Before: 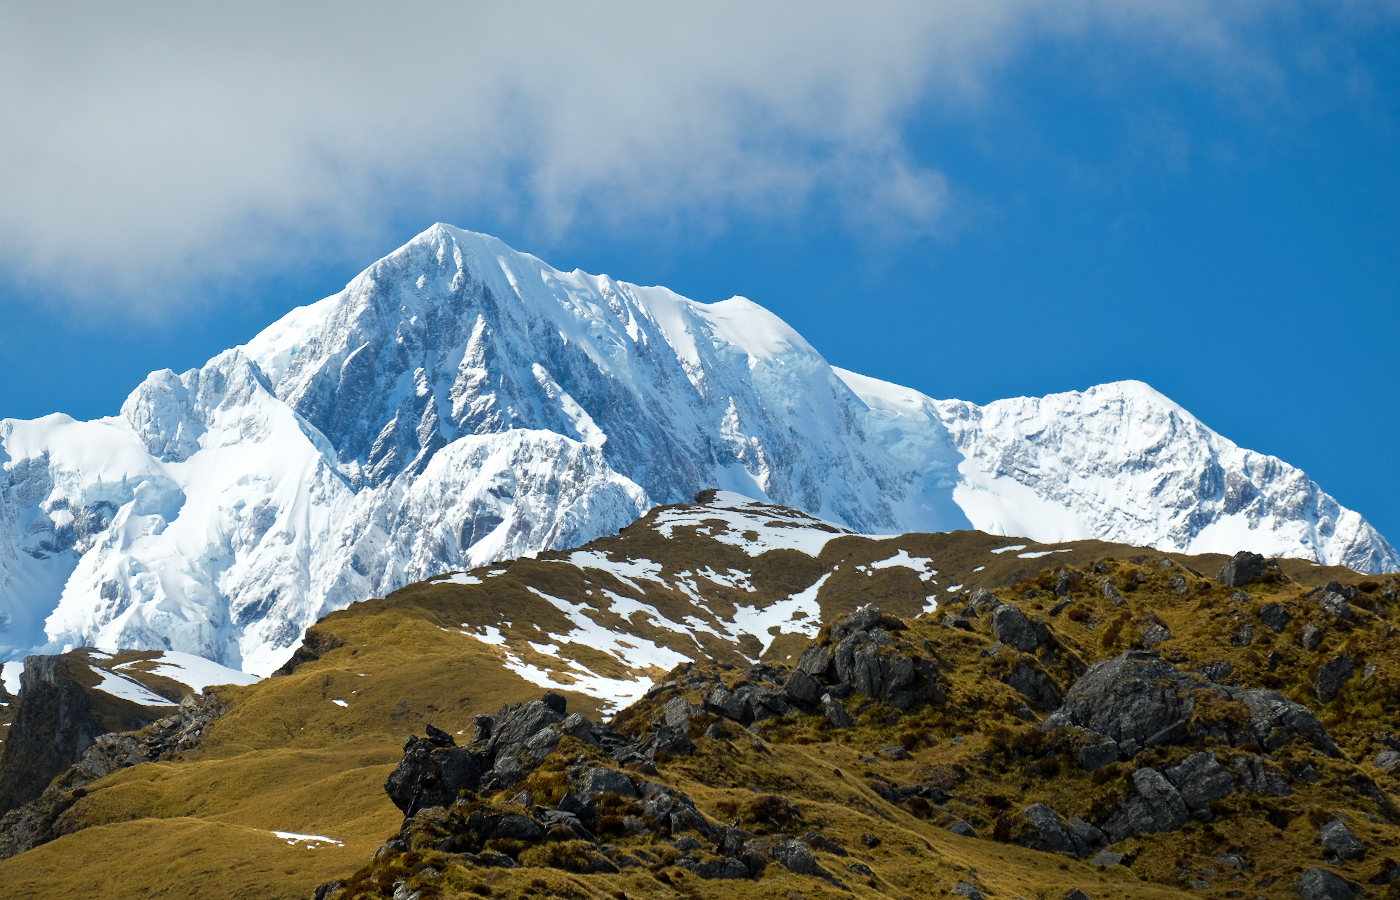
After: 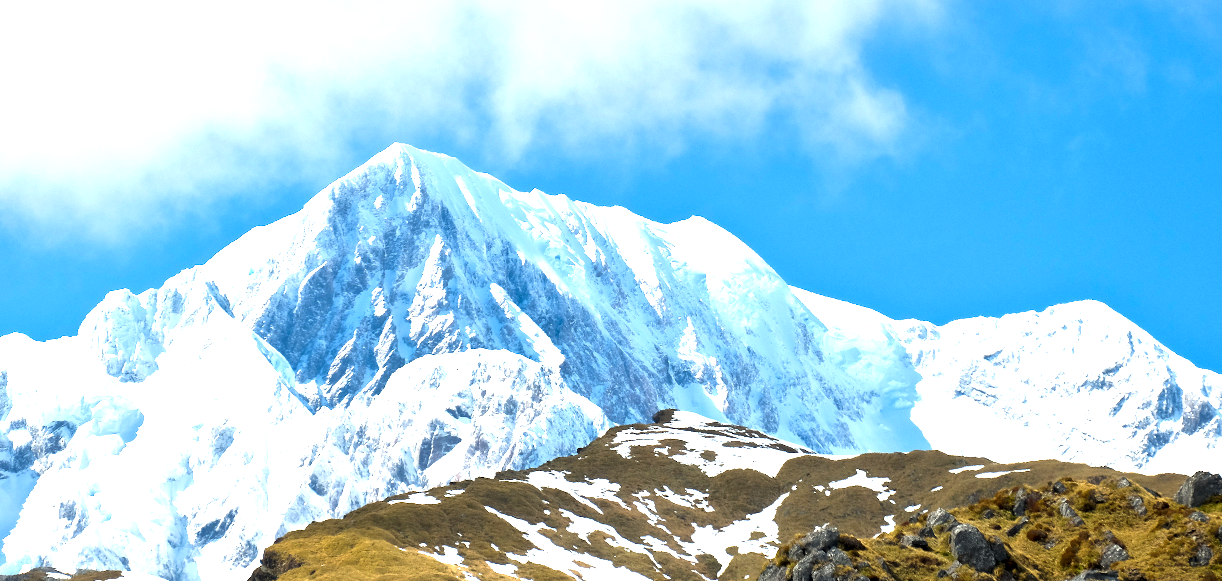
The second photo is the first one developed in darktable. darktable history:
contrast equalizer: y [[0.514, 0.573, 0.581, 0.508, 0.5, 0.5], [0.5 ×6], [0.5 ×6], [0 ×6], [0 ×6]], mix 0.79
exposure: exposure 1.223 EV, compensate highlight preservation false
crop: left 3.015%, top 8.969%, right 9.647%, bottom 26.457%
